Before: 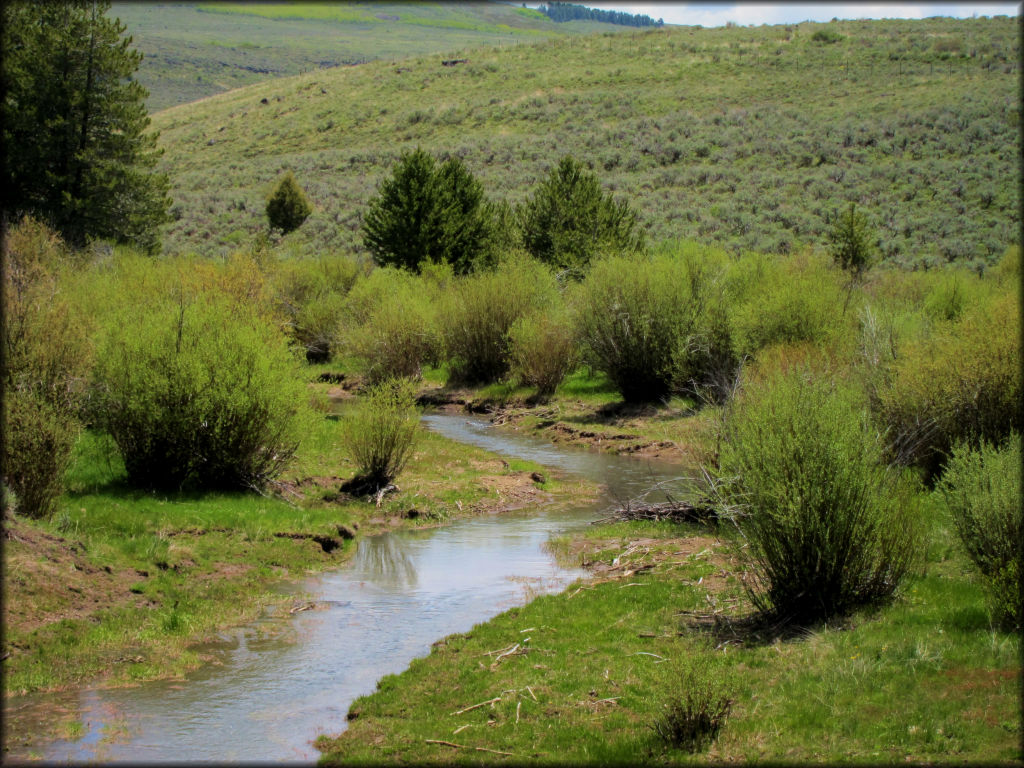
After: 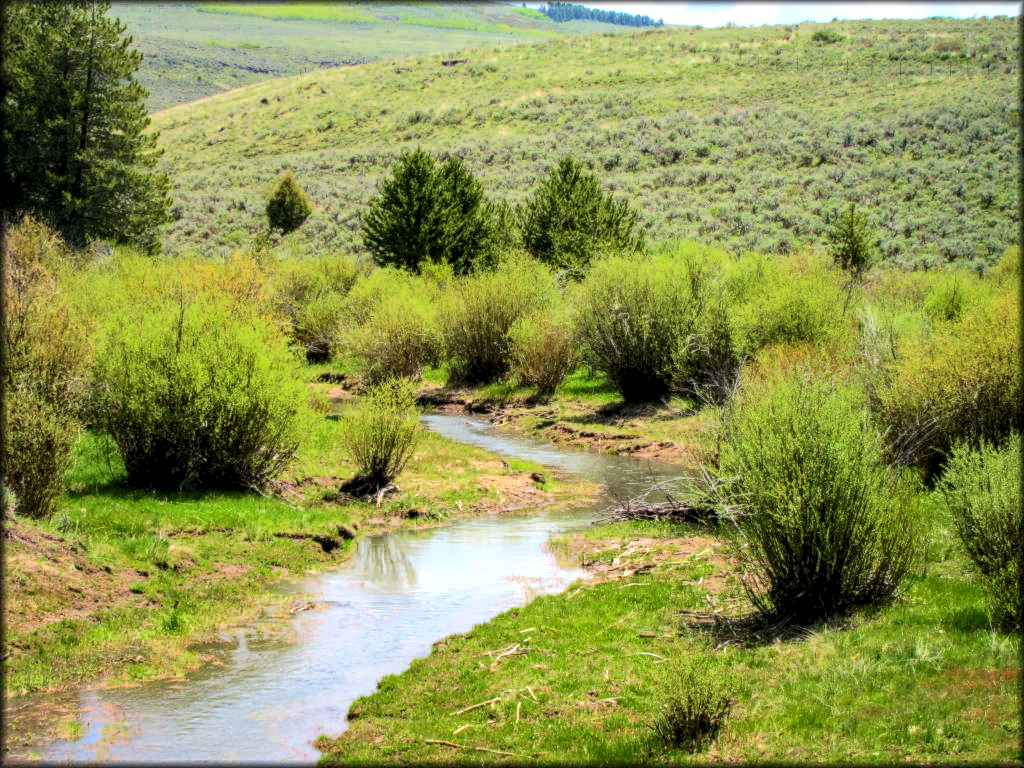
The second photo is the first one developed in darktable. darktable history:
local contrast: on, module defaults
contrast brightness saturation: contrast 0.202, brightness 0.16, saturation 0.221
exposure: black level correction 0.001, exposure 0.5 EV, compensate exposure bias true, compensate highlight preservation false
